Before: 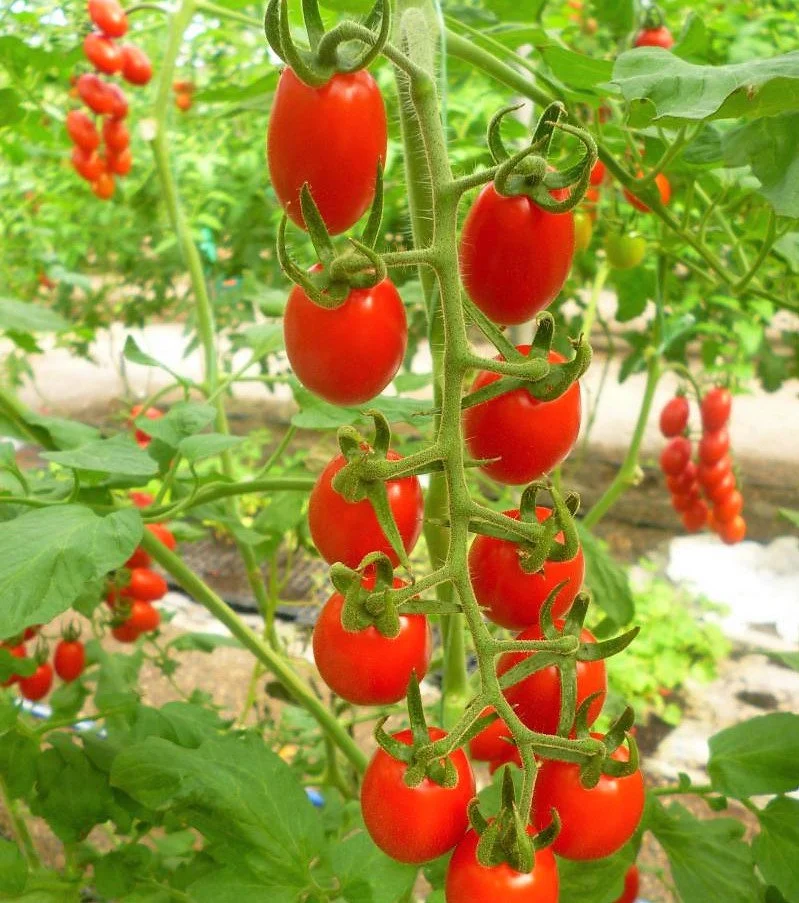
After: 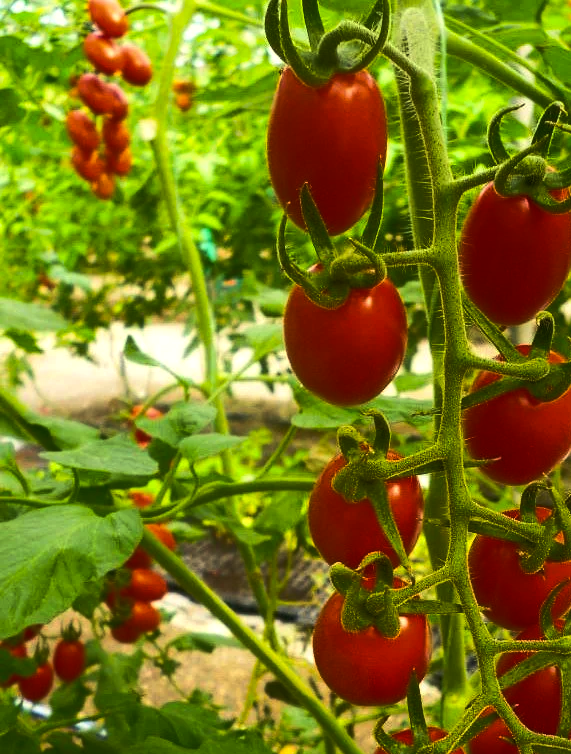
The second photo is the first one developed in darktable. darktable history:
color balance rgb: highlights gain › luminance 5.549%, highlights gain › chroma 2.507%, highlights gain › hue 89.11°, linear chroma grading › global chroma 8.77%, perceptual saturation grading › global saturation 19.829%, perceptual brilliance grading › highlights 1.861%, perceptual brilliance grading › mid-tones -49.342%, perceptual brilliance grading › shadows -50.211%, global vibrance 11.133%
crop: right 28.485%, bottom 16.404%
